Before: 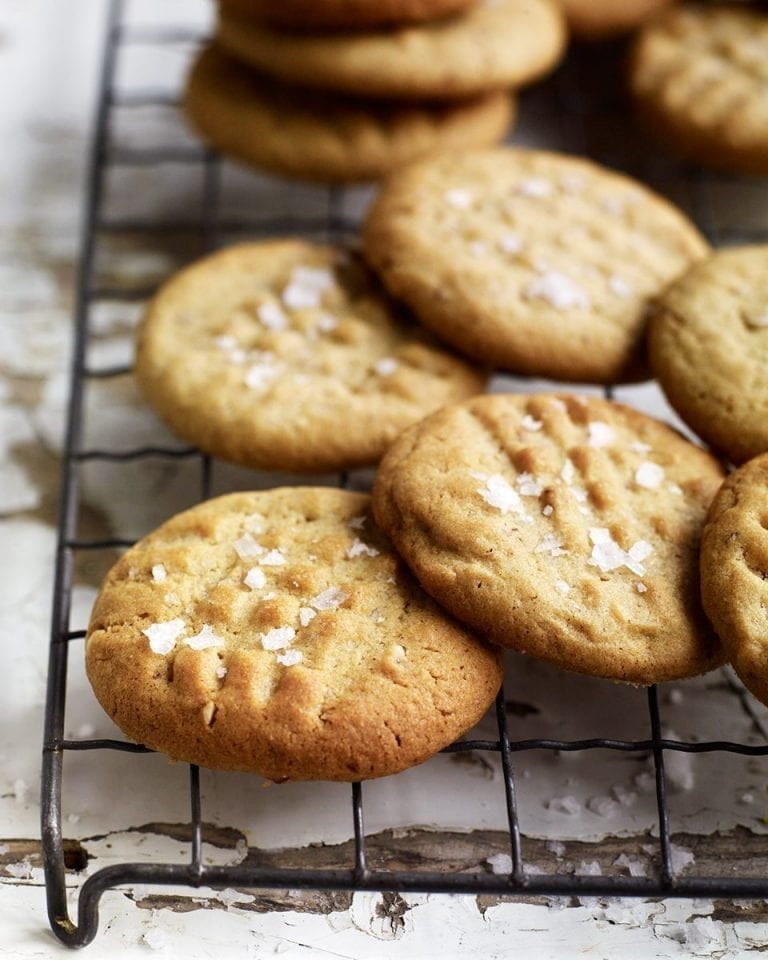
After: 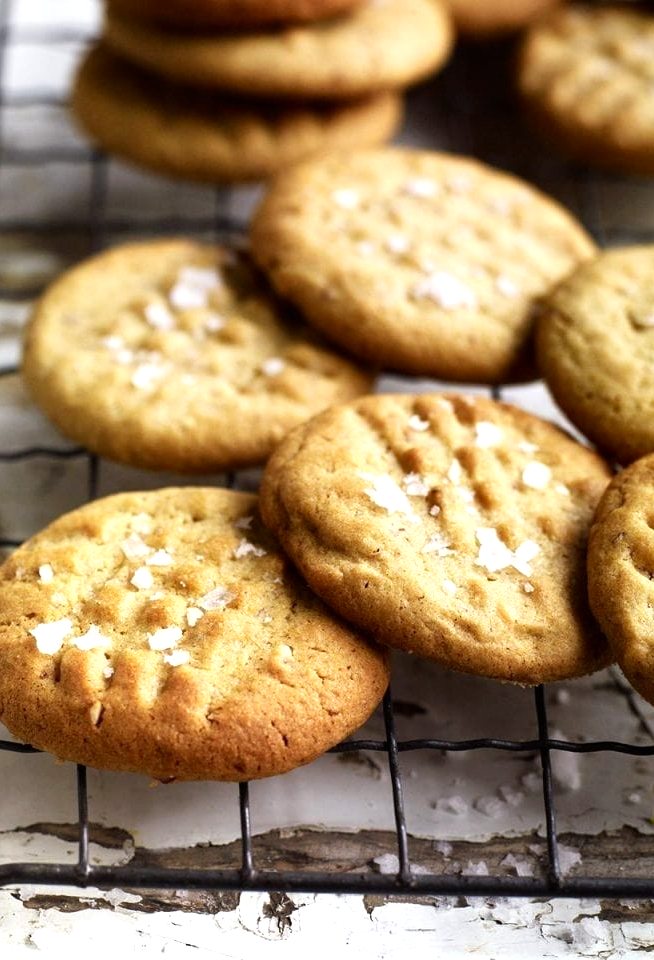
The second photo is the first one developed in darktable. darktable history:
crop and rotate: left 14.809%
shadows and highlights: soften with gaussian
tone equalizer: -8 EV -0.413 EV, -7 EV -0.393 EV, -6 EV -0.333 EV, -5 EV -0.19 EV, -3 EV 0.253 EV, -2 EV 0.308 EV, -1 EV 0.378 EV, +0 EV 0.388 EV
color correction: highlights b* 0.021, saturation 1.07
